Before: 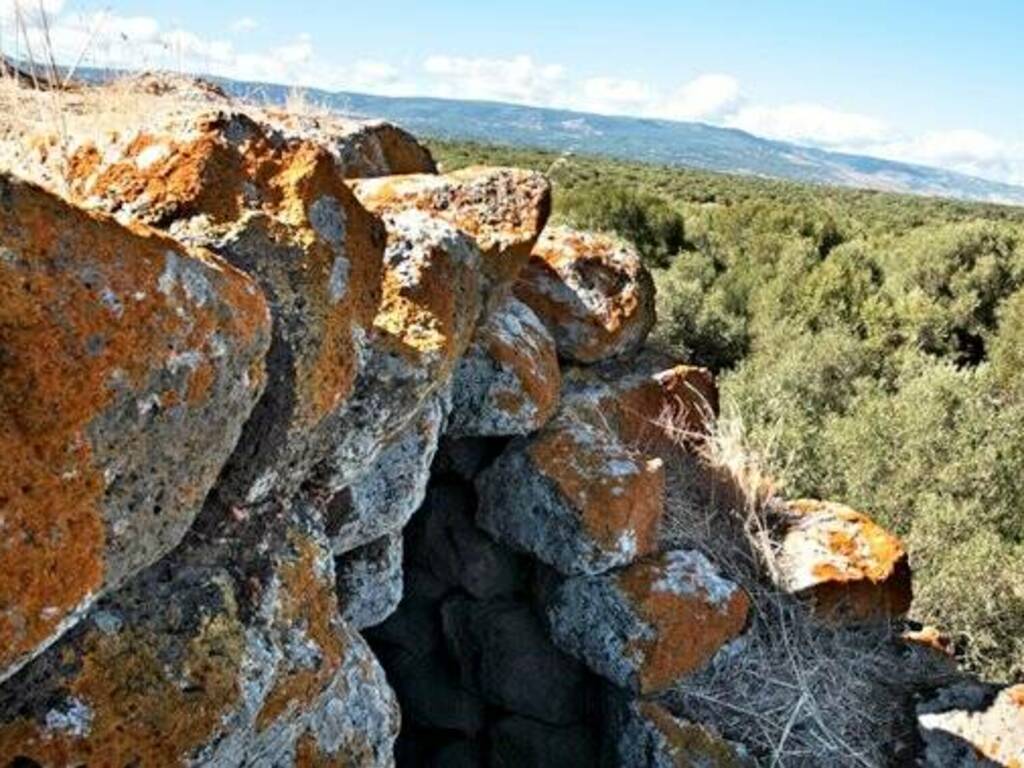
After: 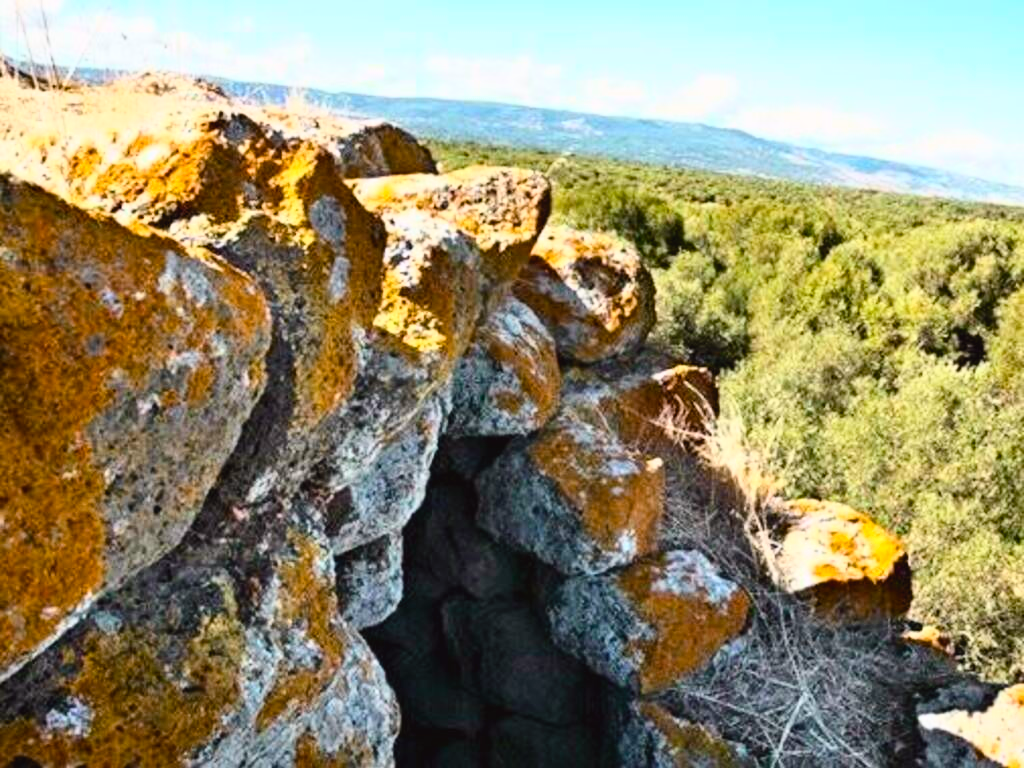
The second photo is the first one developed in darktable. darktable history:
tone curve: curves: ch0 [(0.003, 0.029) (0.202, 0.232) (0.46, 0.56) (0.611, 0.739) (0.843, 0.941) (1, 0.99)]; ch1 [(0, 0) (0.35, 0.356) (0.45, 0.453) (0.508, 0.515) (0.617, 0.601) (1, 1)]; ch2 [(0, 0) (0.456, 0.469) (0.5, 0.5) (0.556, 0.566) (0.635, 0.642) (1, 1)], color space Lab, independent channels, preserve colors none
color balance rgb: linear chroma grading › global chroma 15%, perceptual saturation grading › global saturation 30%
